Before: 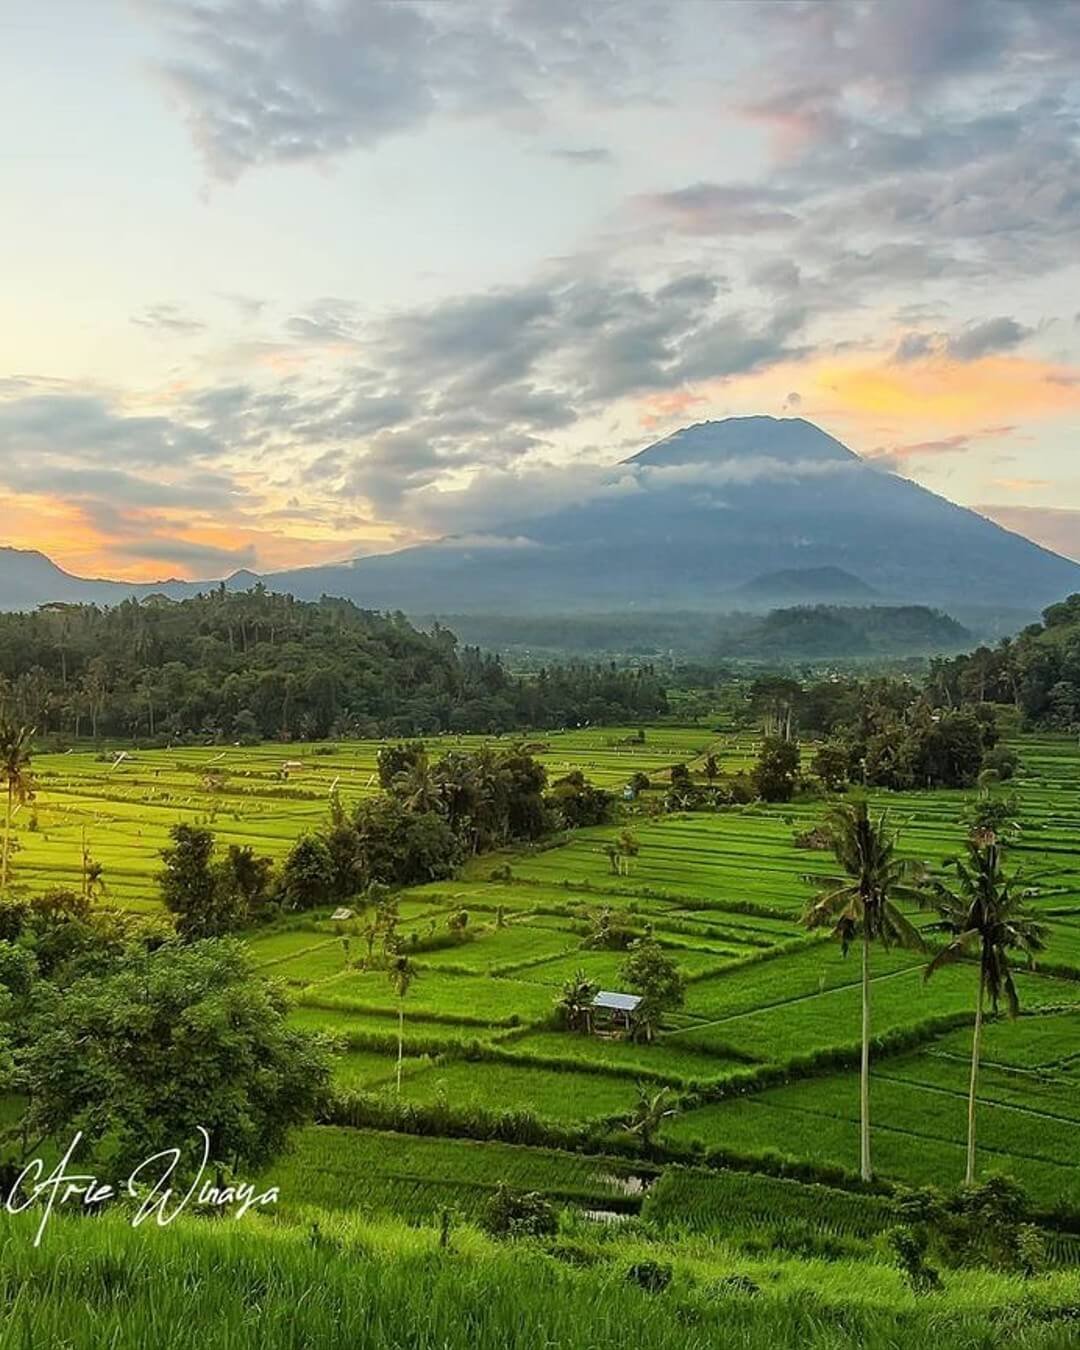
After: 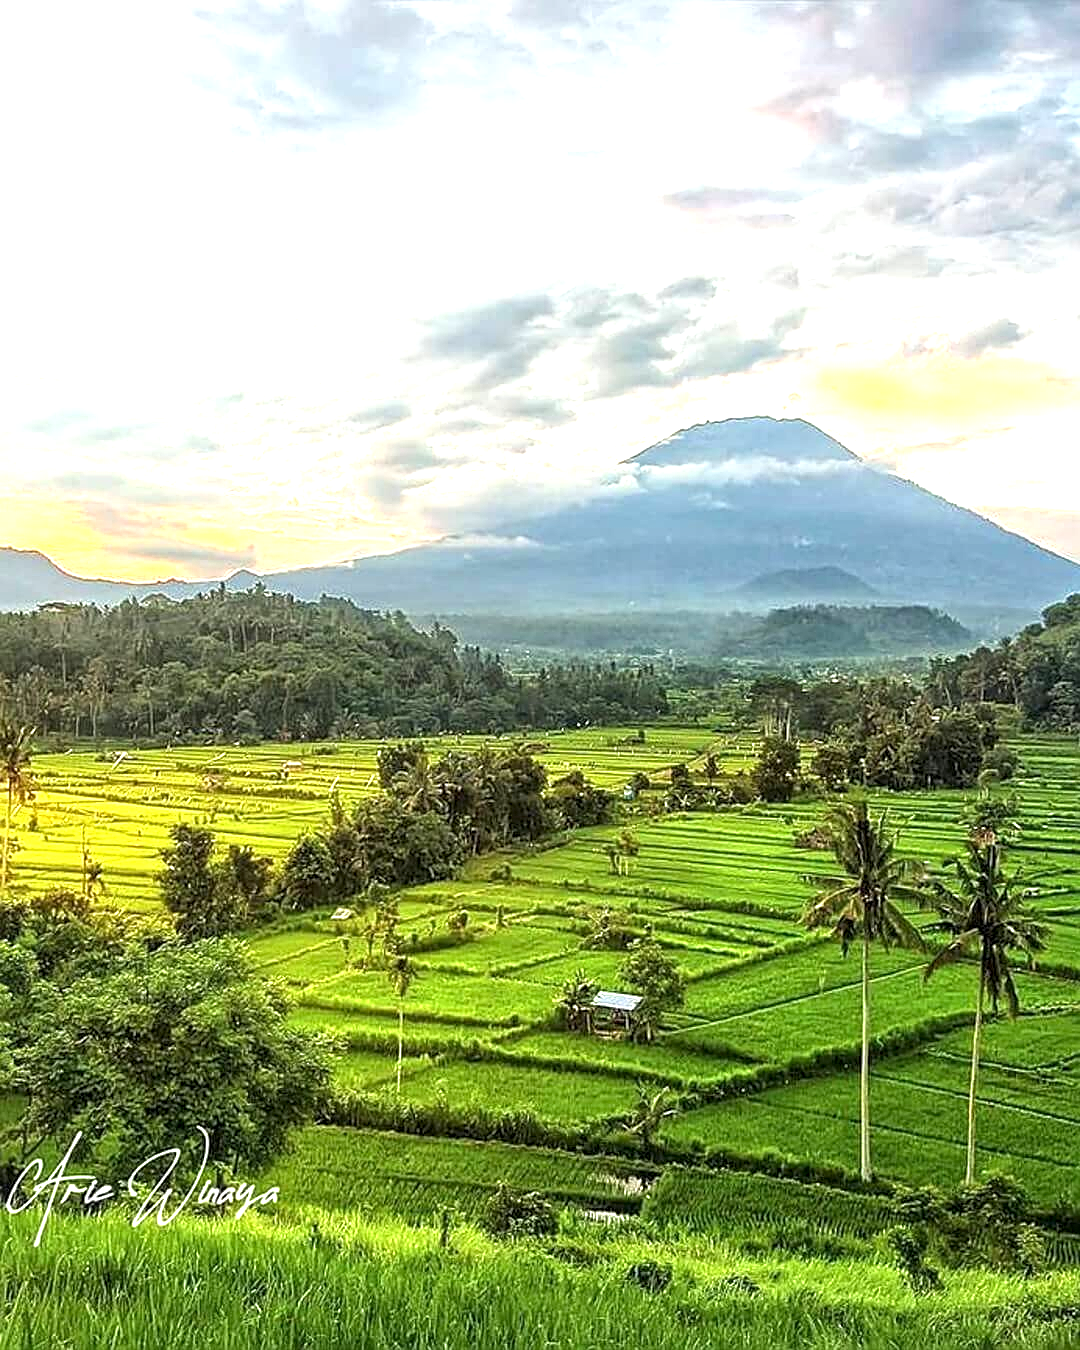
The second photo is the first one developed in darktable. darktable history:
exposure: exposure 1.089 EV, compensate highlight preservation false
sharpen: on, module defaults
local contrast: detail 130%
